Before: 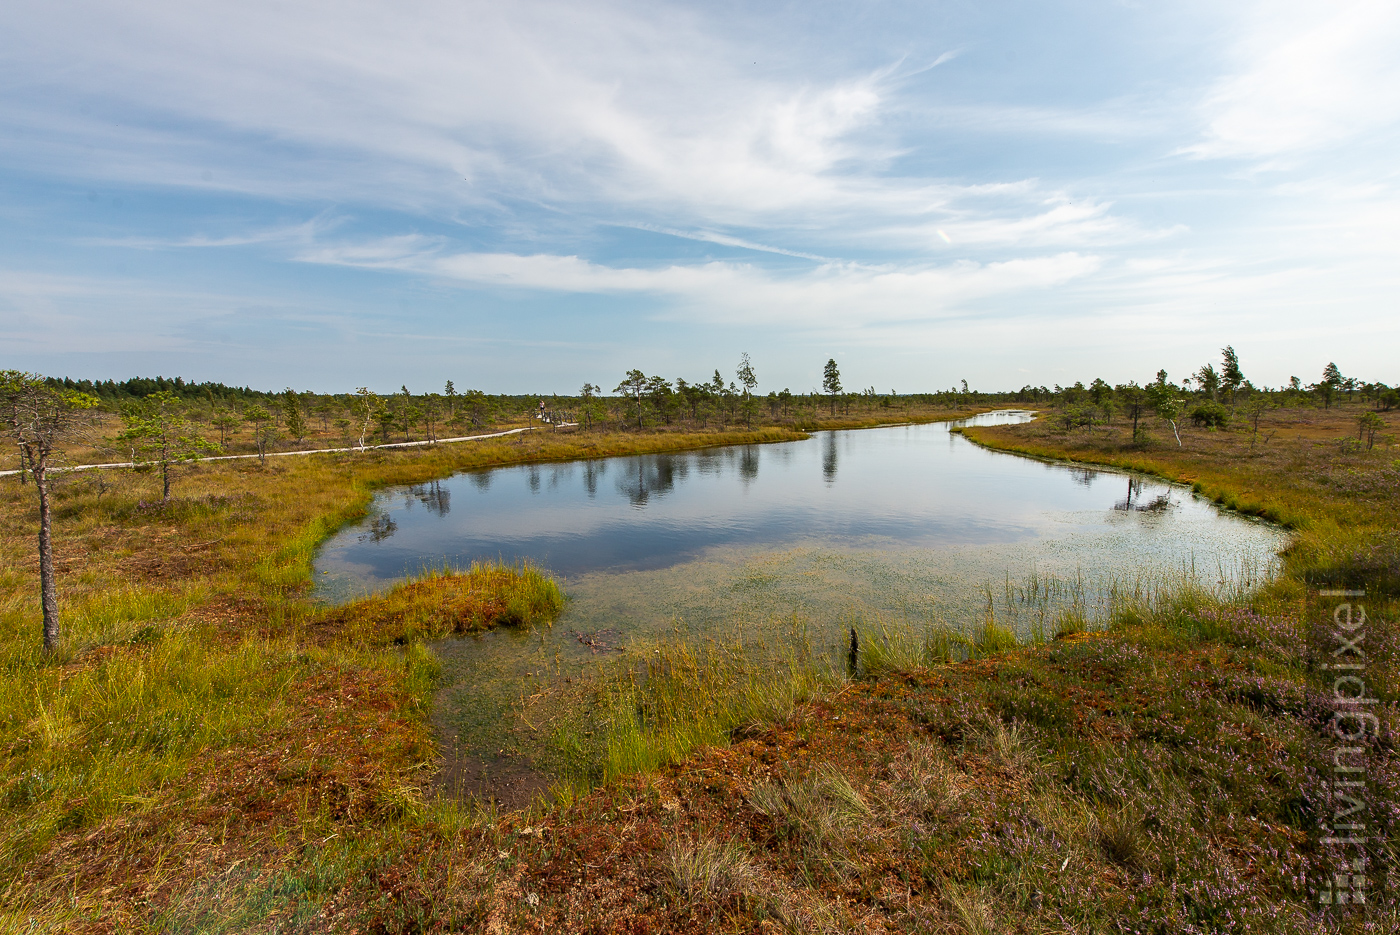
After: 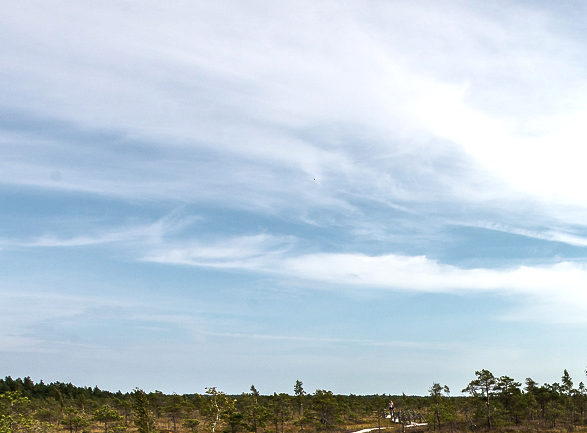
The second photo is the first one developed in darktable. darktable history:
color balance rgb: perceptual brilliance grading › highlights 14.29%, perceptual brilliance grading › mid-tones -5.92%, perceptual brilliance grading › shadows -26.83%, global vibrance 31.18%
contrast brightness saturation: contrast 0.06, brightness -0.01, saturation -0.23
crop and rotate: left 10.817%, top 0.062%, right 47.194%, bottom 53.626%
